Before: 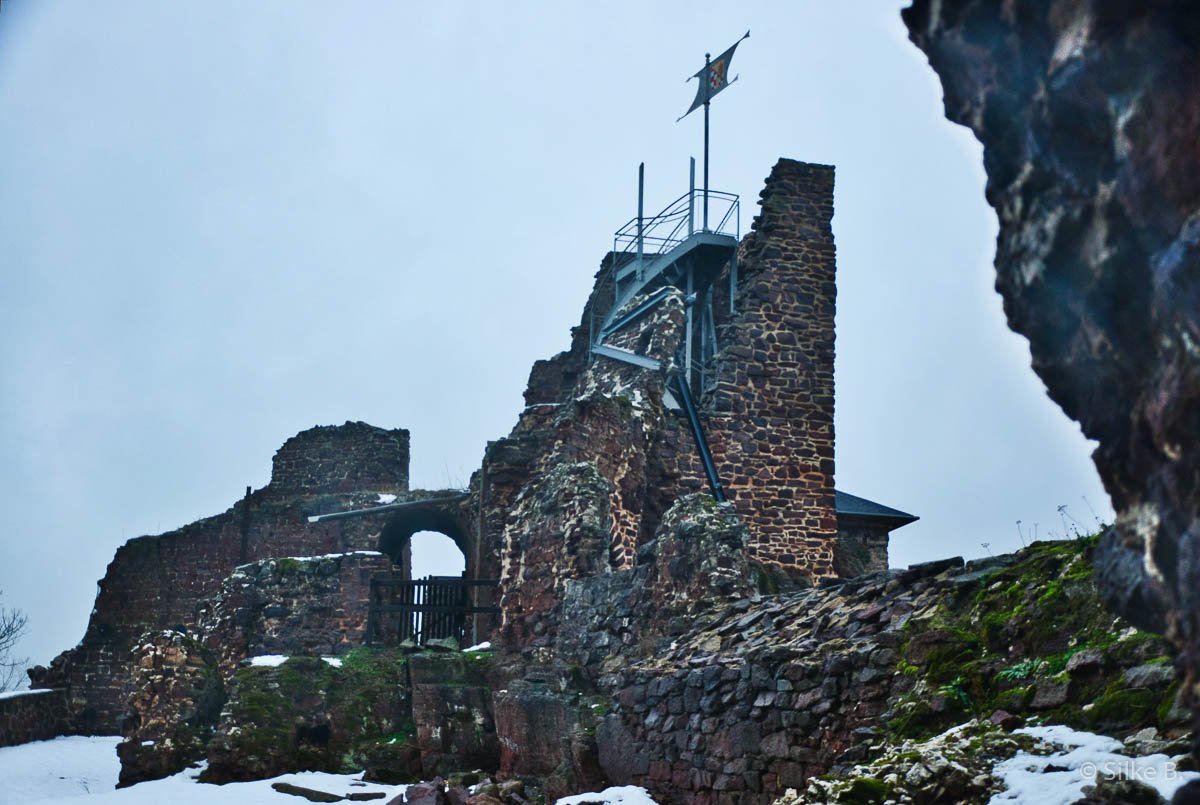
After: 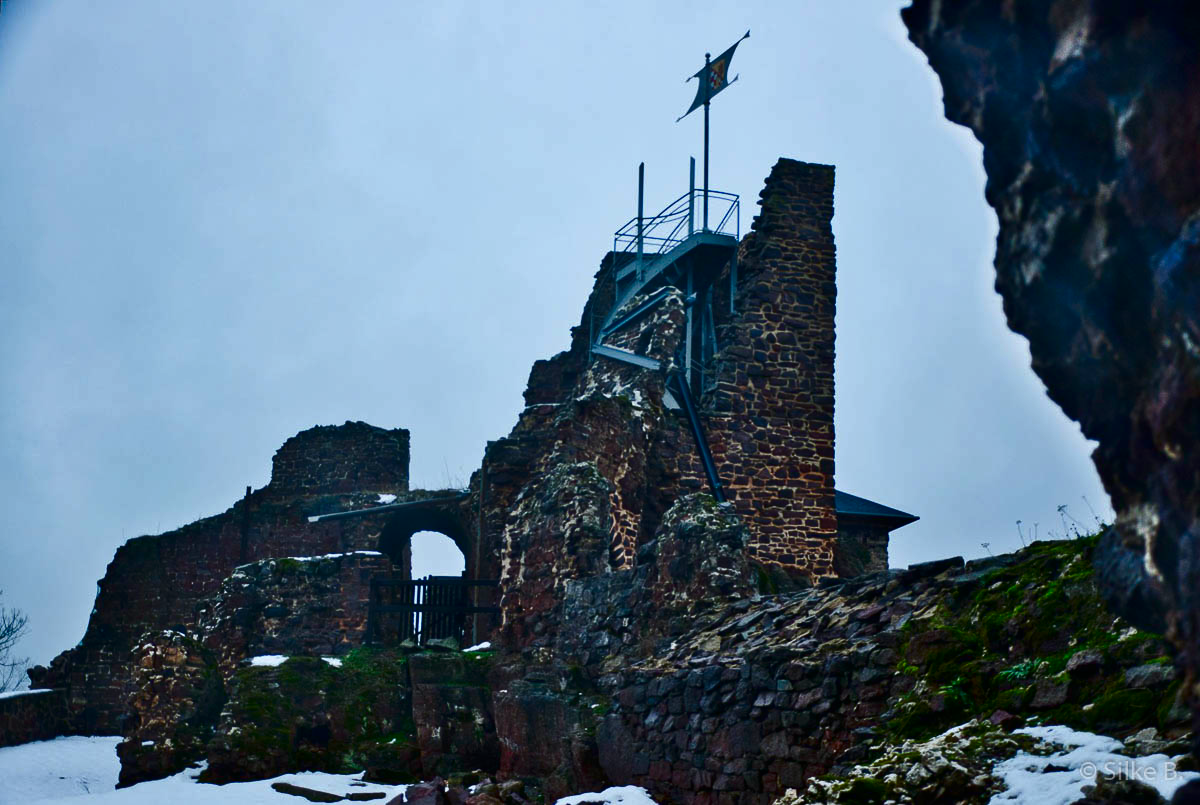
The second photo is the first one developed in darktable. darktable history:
contrast brightness saturation: brightness -0.25, saturation 0.2
white balance: red 0.988, blue 1.017
